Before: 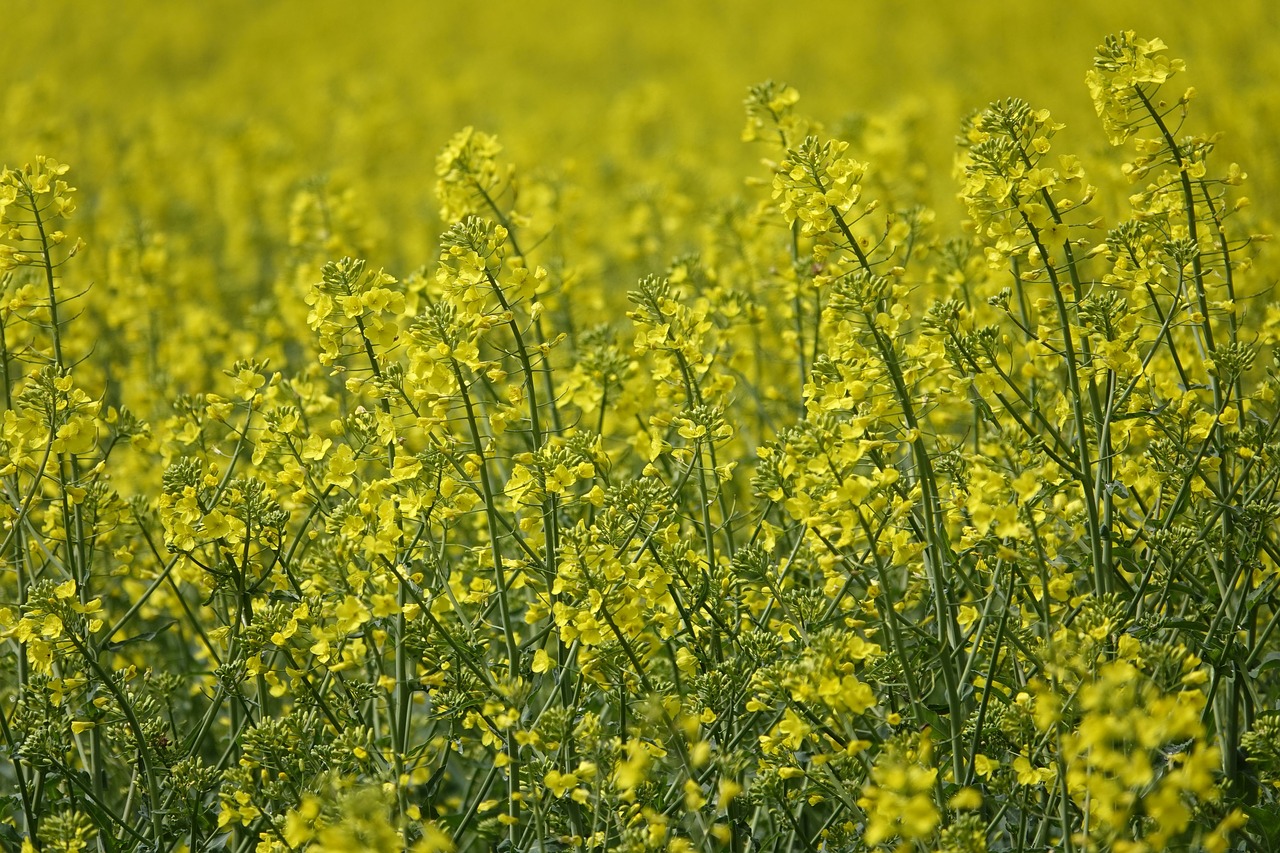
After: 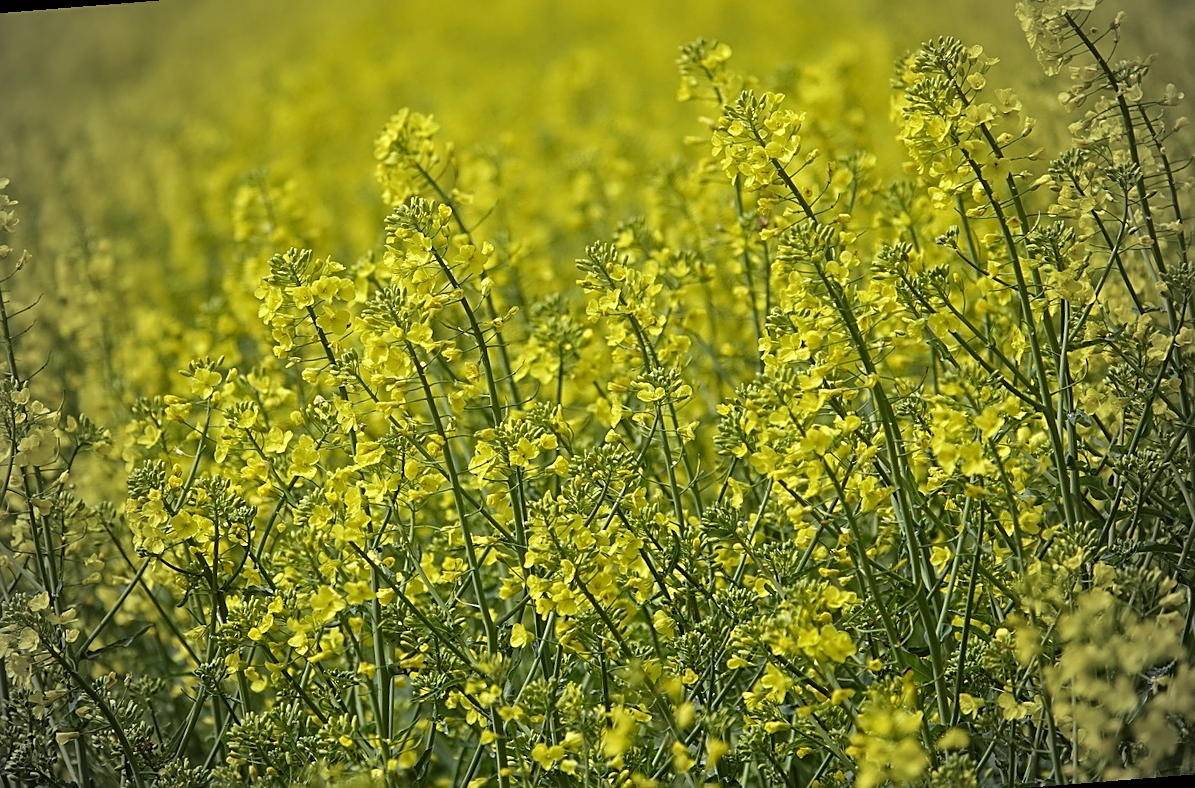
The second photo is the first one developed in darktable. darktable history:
sharpen: on, module defaults
rotate and perspective: rotation -4.57°, crop left 0.054, crop right 0.944, crop top 0.087, crop bottom 0.914
vignetting: fall-off start 71.74%
color correction: highlights a* -2.73, highlights b* -2.09, shadows a* 2.41, shadows b* 2.73
